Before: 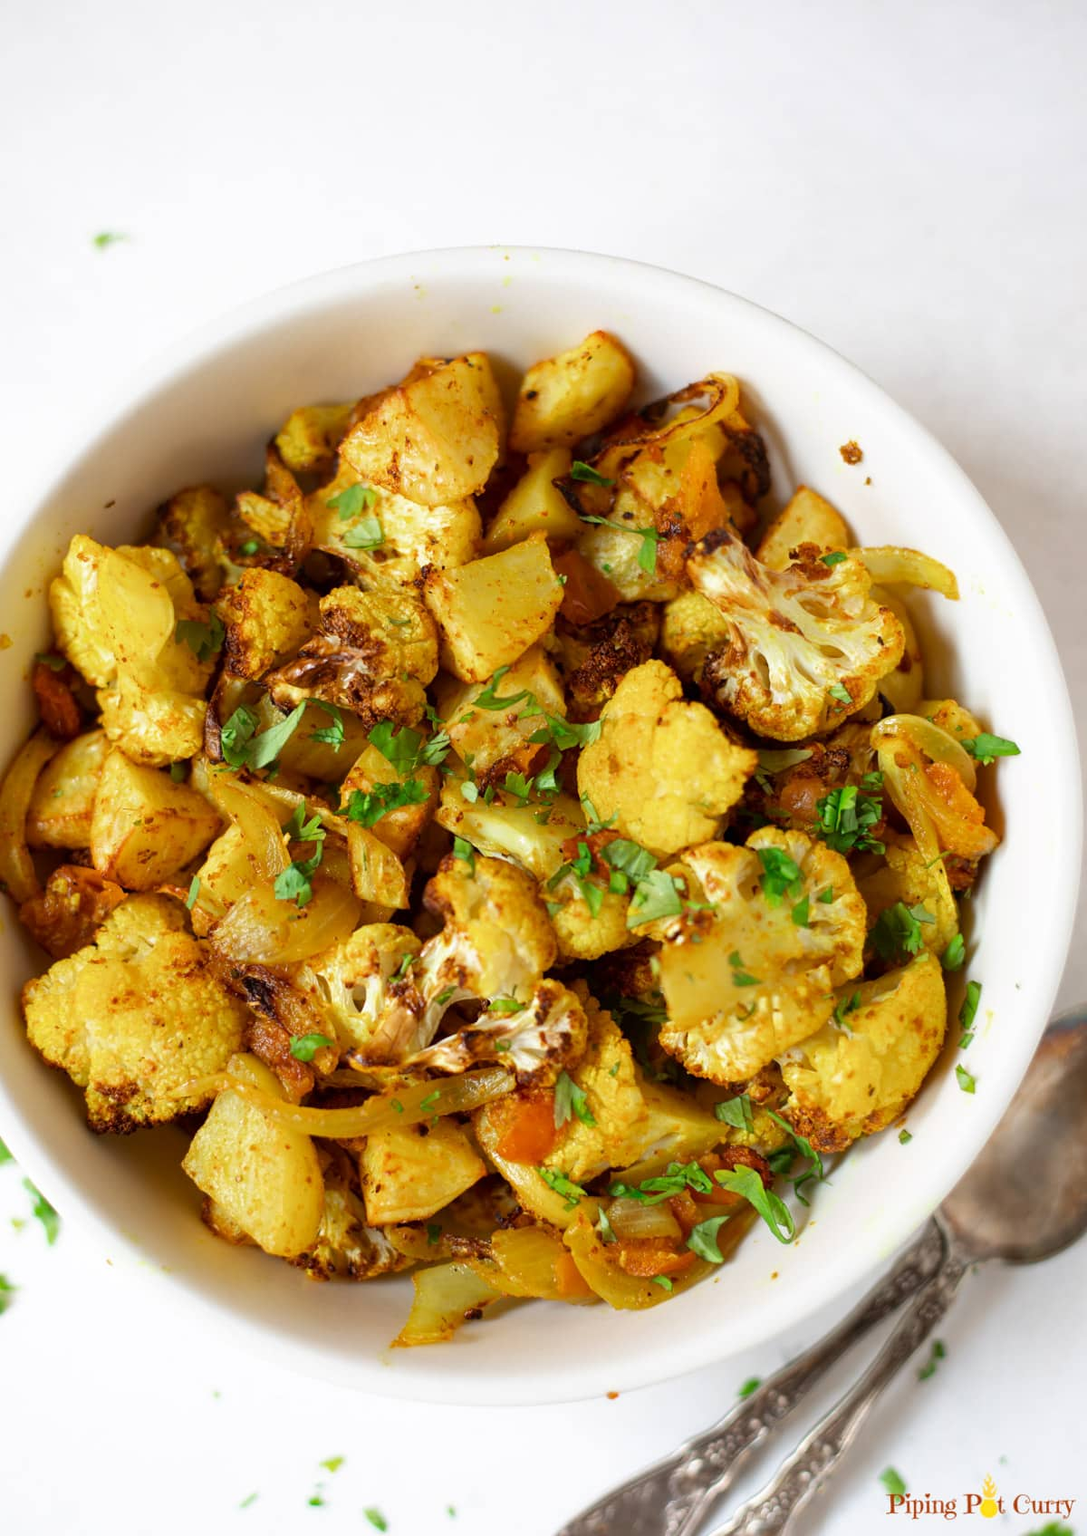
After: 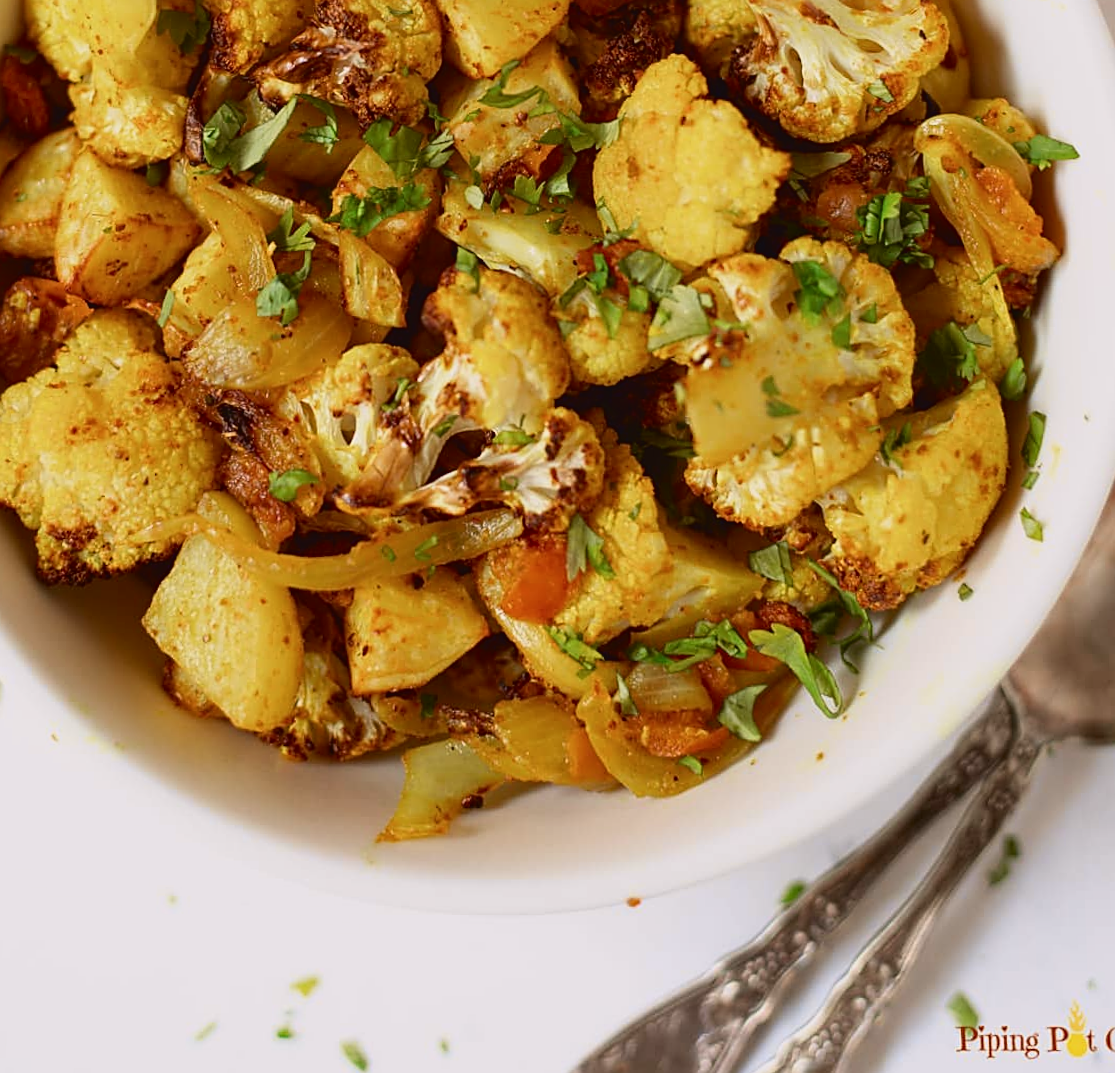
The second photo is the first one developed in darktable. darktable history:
rotate and perspective: rotation 0.215°, lens shift (vertical) -0.139, crop left 0.069, crop right 0.939, crop top 0.002, crop bottom 0.996
tone curve: curves: ch0 [(0, 0.036) (0.119, 0.115) (0.461, 0.479) (0.715, 0.767) (0.817, 0.865) (1, 0.998)]; ch1 [(0, 0) (0.377, 0.416) (0.44, 0.478) (0.487, 0.498) (0.514, 0.525) (0.538, 0.552) (0.67, 0.688) (1, 1)]; ch2 [(0, 0) (0.38, 0.405) (0.463, 0.445) (0.492, 0.486) (0.524, 0.541) (0.578, 0.59) (0.653, 0.658) (1, 1)], color space Lab, independent channels, preserve colors none
sharpen: on, module defaults
exposure: exposure -0.492 EV, compensate highlight preservation false
crop and rotate: top 36.435%
